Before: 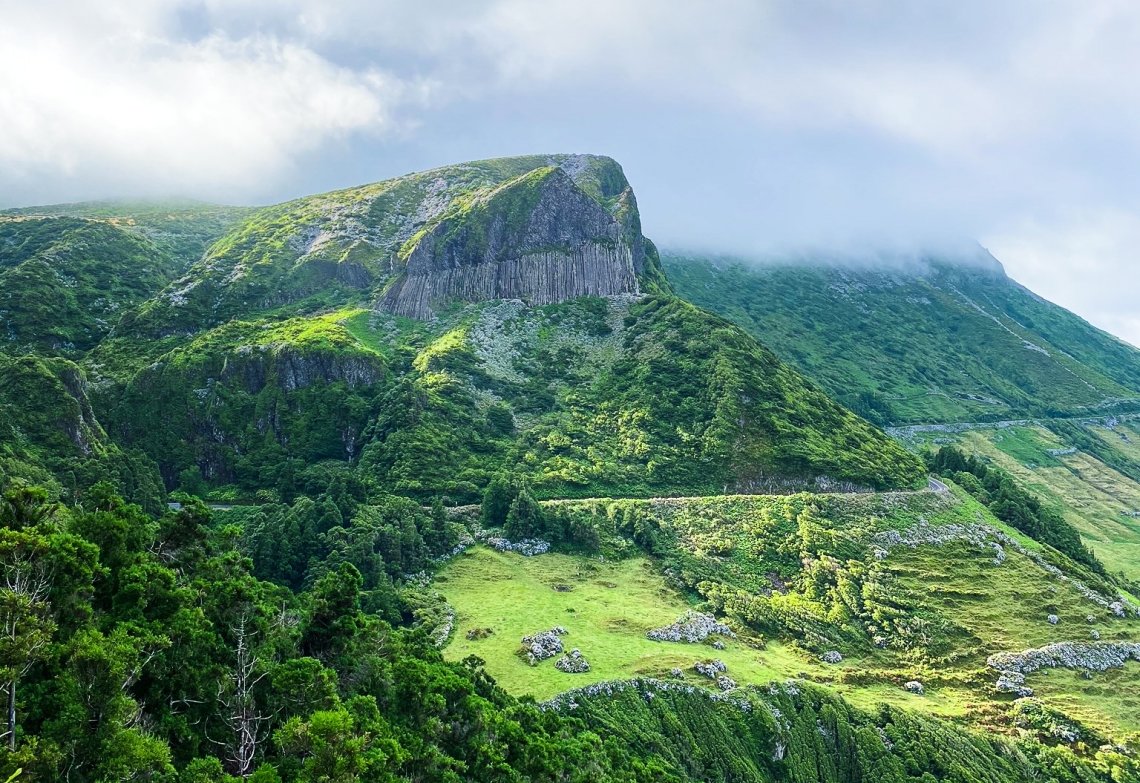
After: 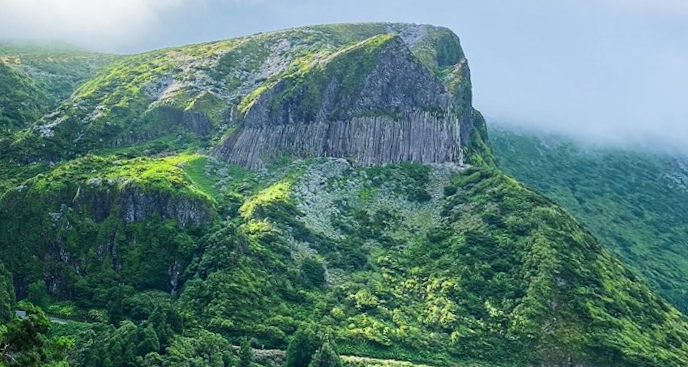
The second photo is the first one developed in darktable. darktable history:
rotate and perspective: rotation 1.69°, lens shift (vertical) -0.023, lens shift (horizontal) -0.291, crop left 0.025, crop right 0.988, crop top 0.092, crop bottom 0.842
crop and rotate: angle -4.99°, left 2.122%, top 6.945%, right 27.566%, bottom 30.519%
